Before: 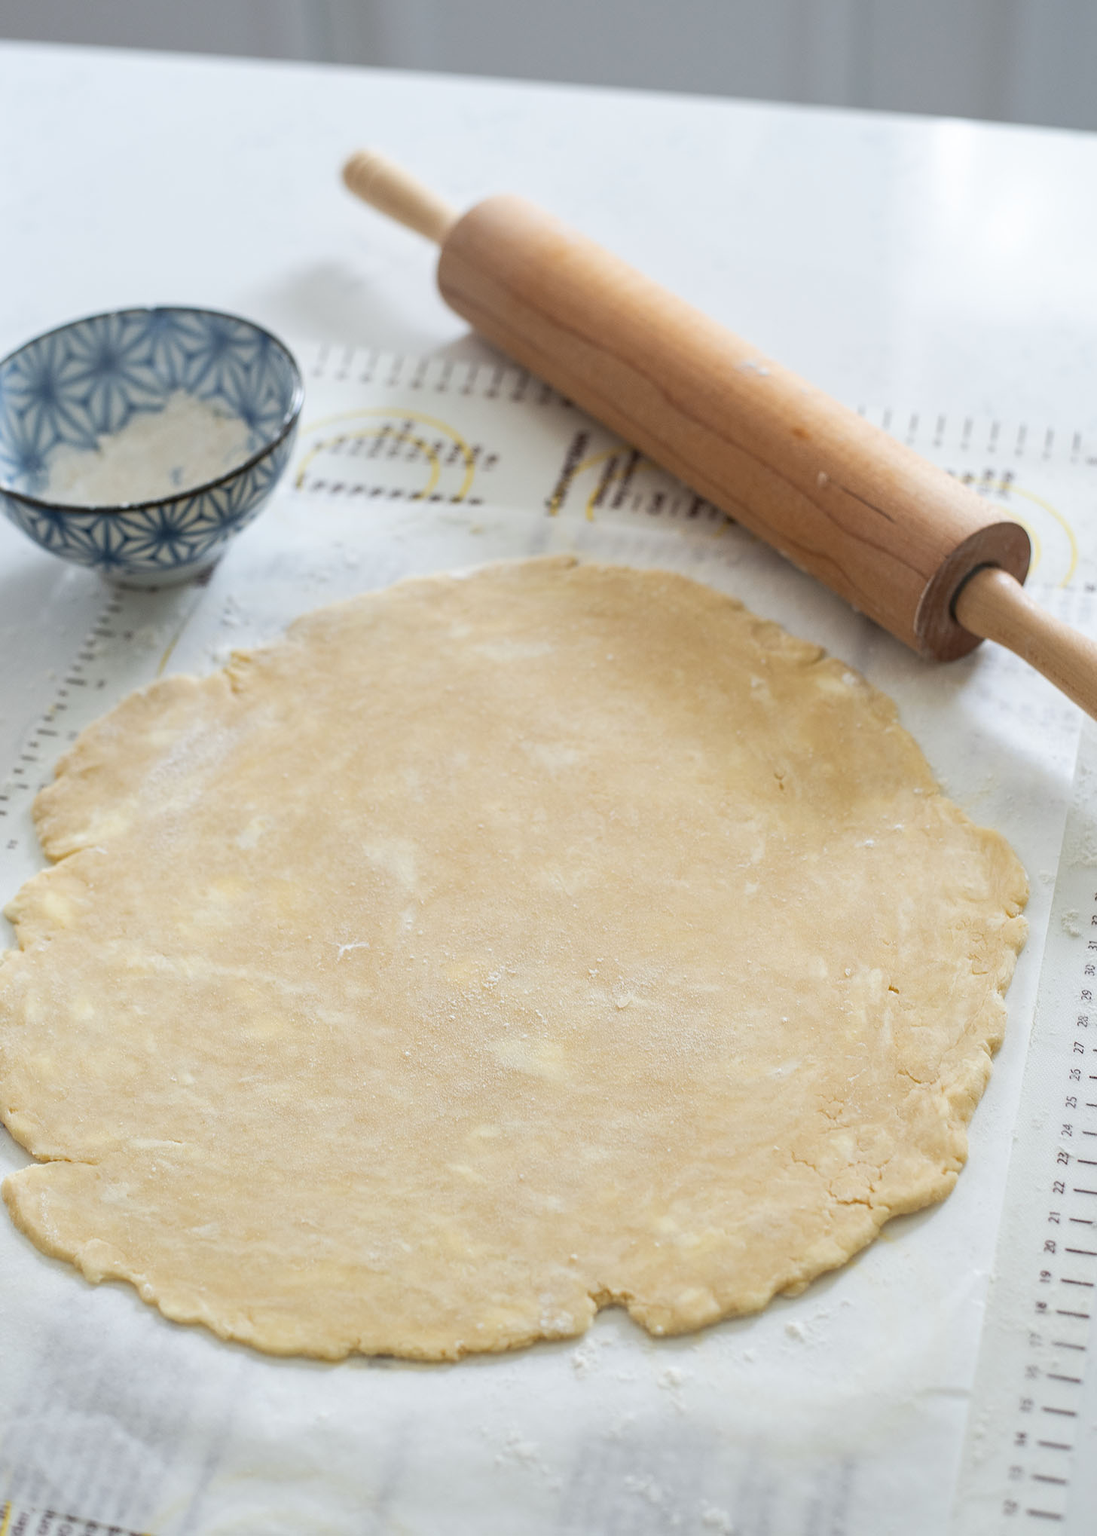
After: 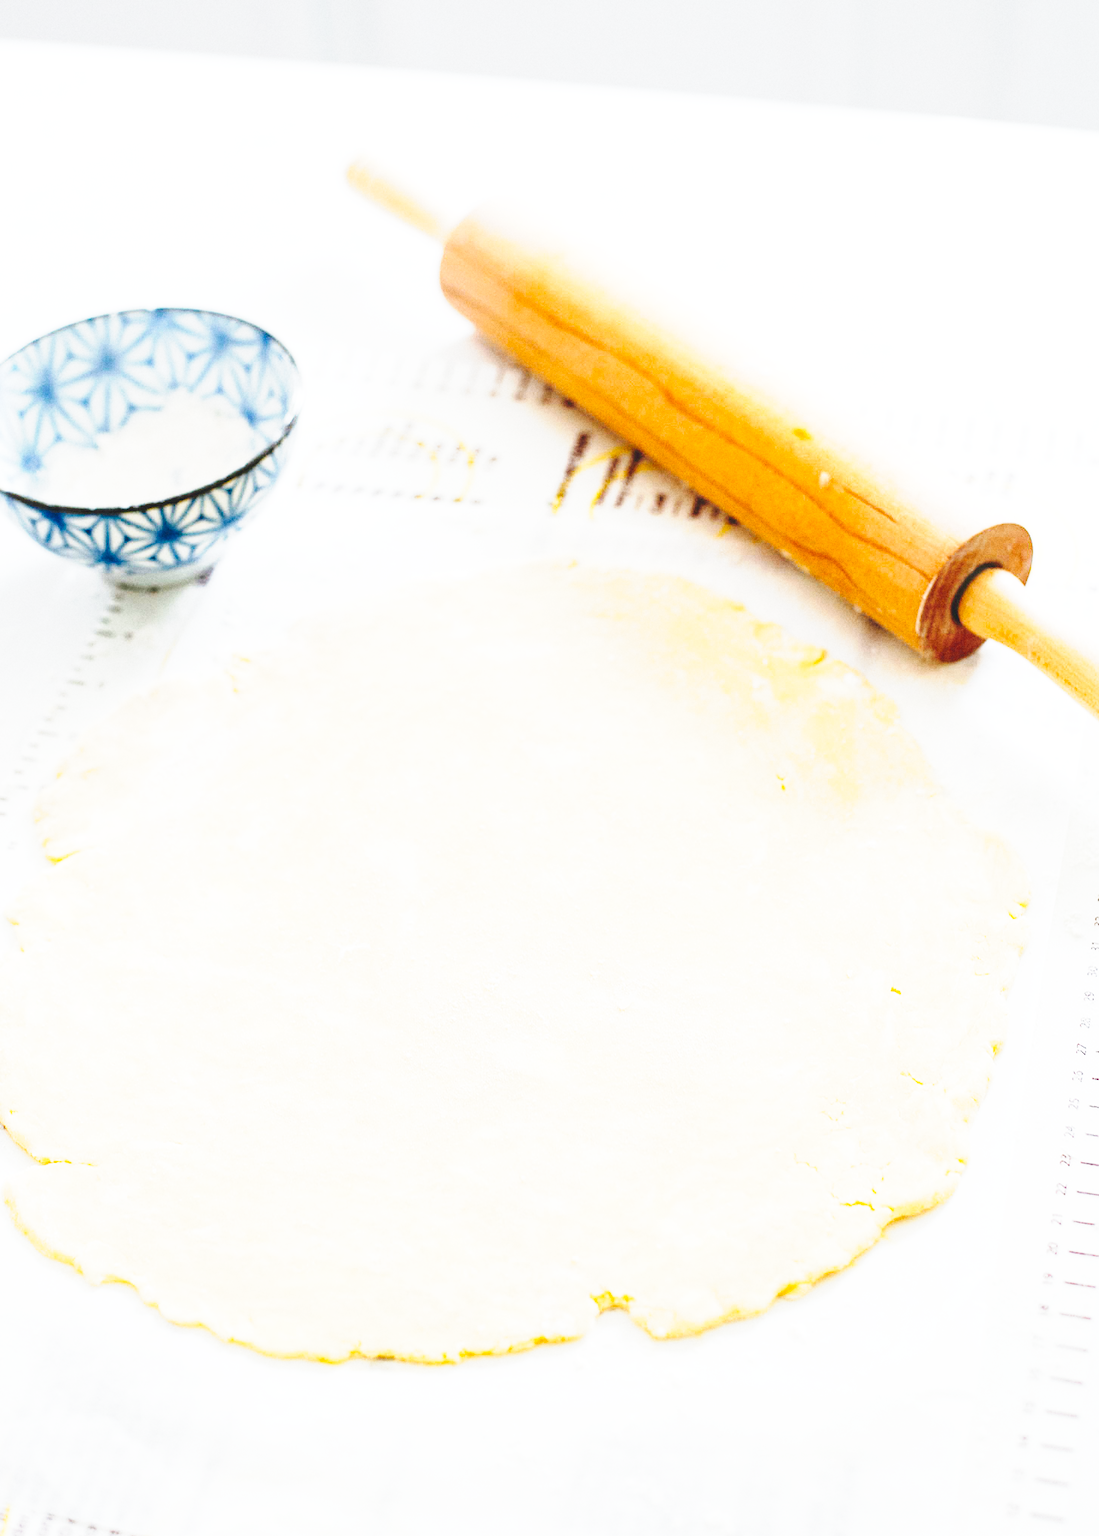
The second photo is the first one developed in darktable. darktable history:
contrast brightness saturation: saturation -0.17
tone curve: curves: ch0 [(0, 0) (0.003, 0.037) (0.011, 0.061) (0.025, 0.104) (0.044, 0.145) (0.069, 0.145) (0.1, 0.127) (0.136, 0.175) (0.177, 0.207) (0.224, 0.252) (0.277, 0.341) (0.335, 0.446) (0.399, 0.554) (0.468, 0.658) (0.543, 0.757) (0.623, 0.843) (0.709, 0.919) (0.801, 0.958) (0.898, 0.975) (1, 1)], preserve colors none
crop: top 0.05%, bottom 0.098%
base curve: curves: ch0 [(0, 0) (0.026, 0.03) (0.109, 0.232) (0.351, 0.748) (0.669, 0.968) (1, 1)], preserve colors none
grain: on, module defaults
color balance rgb: perceptual saturation grading › global saturation 35%, perceptual saturation grading › highlights -25%, perceptual saturation grading › shadows 50%
